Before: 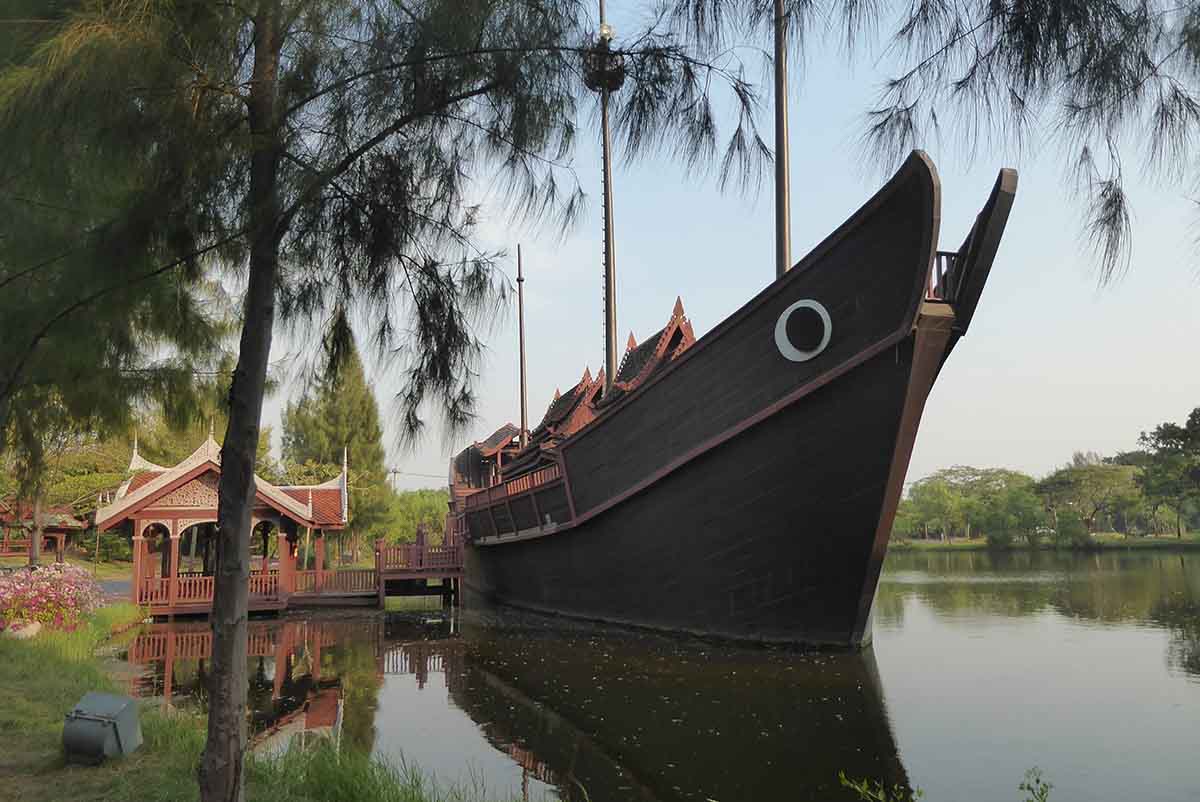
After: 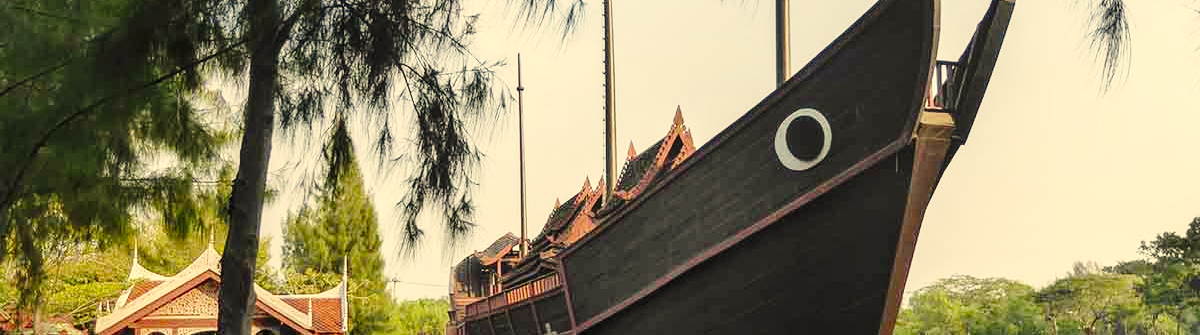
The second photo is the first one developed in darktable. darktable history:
base curve: curves: ch0 [(0, 0) (0.028, 0.03) (0.121, 0.232) (0.46, 0.748) (0.859, 0.968) (1, 1)], preserve colors none
local contrast: on, module defaults
color correction: highlights a* 2.72, highlights b* 22.8
white balance: red 0.978, blue 0.999
crop and rotate: top 23.84%, bottom 34.294%
